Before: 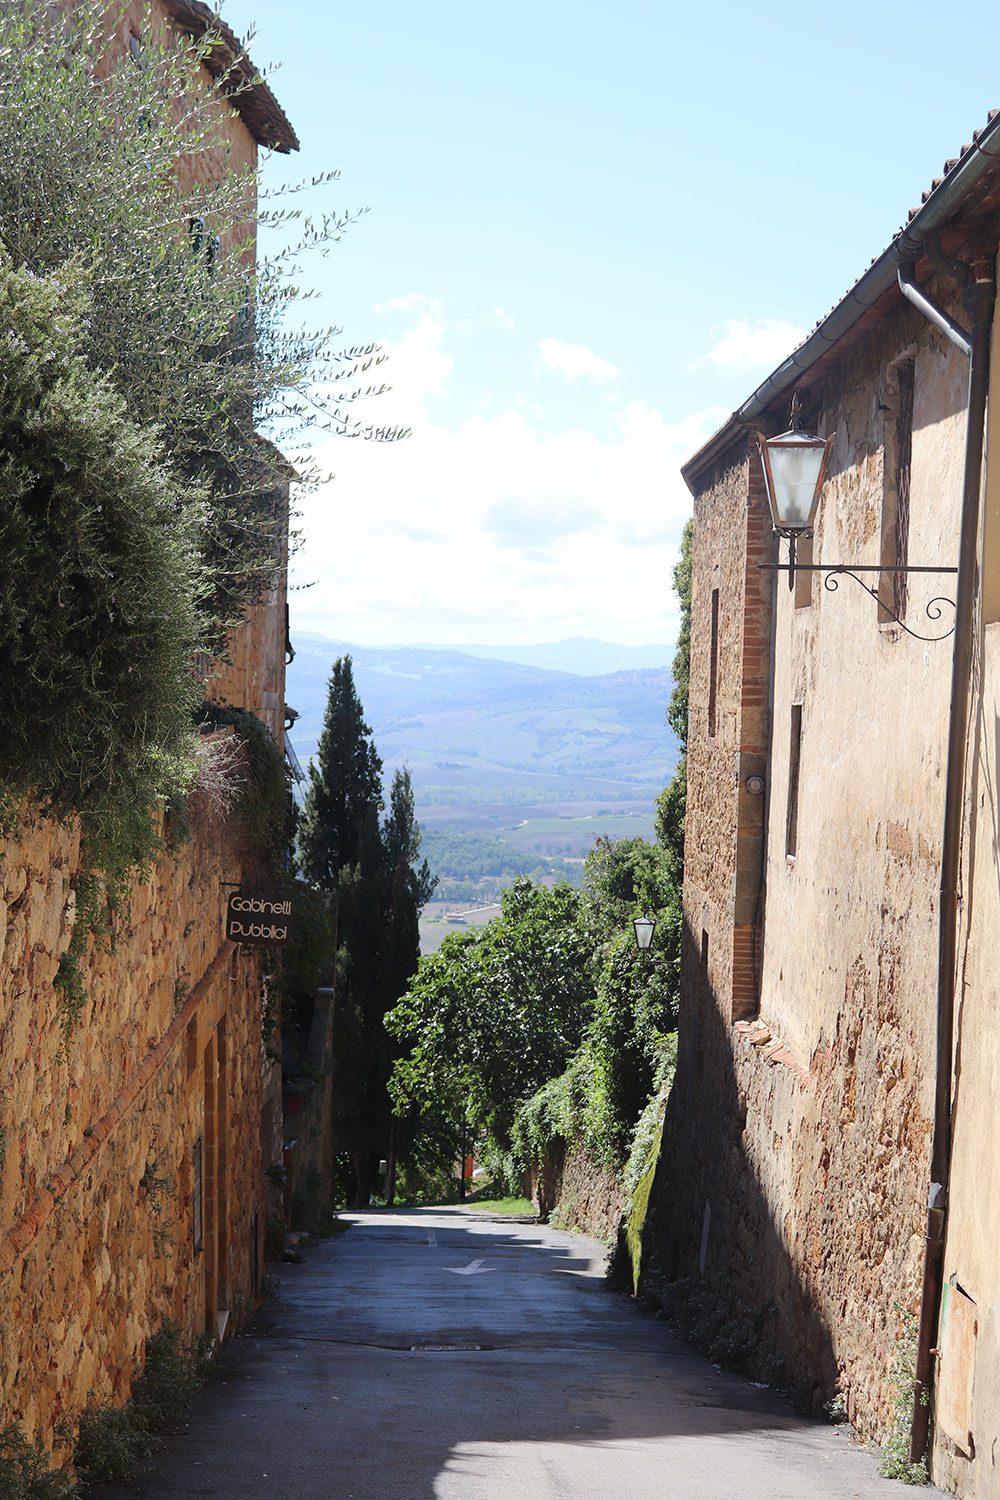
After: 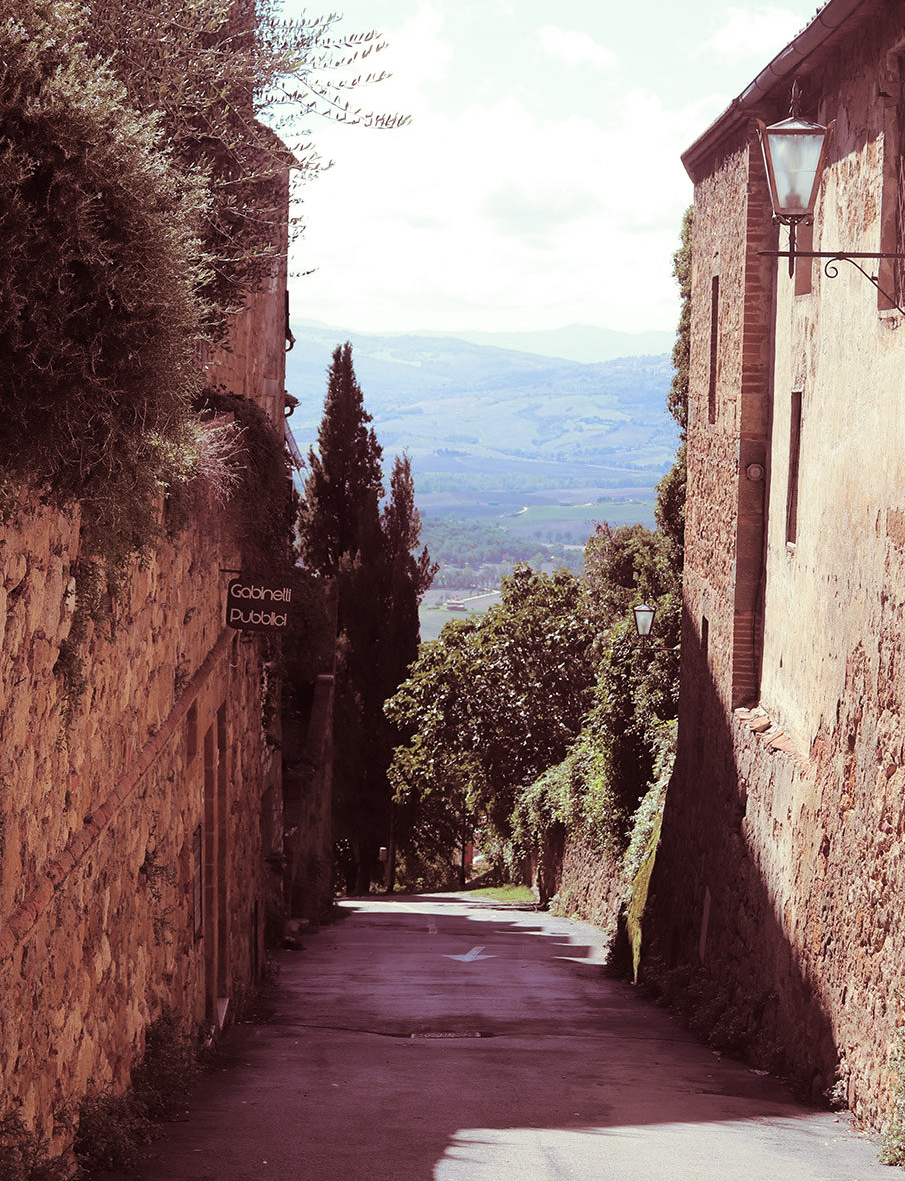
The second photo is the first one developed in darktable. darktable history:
split-toning: compress 20%
crop: top 20.916%, right 9.437%, bottom 0.316%
